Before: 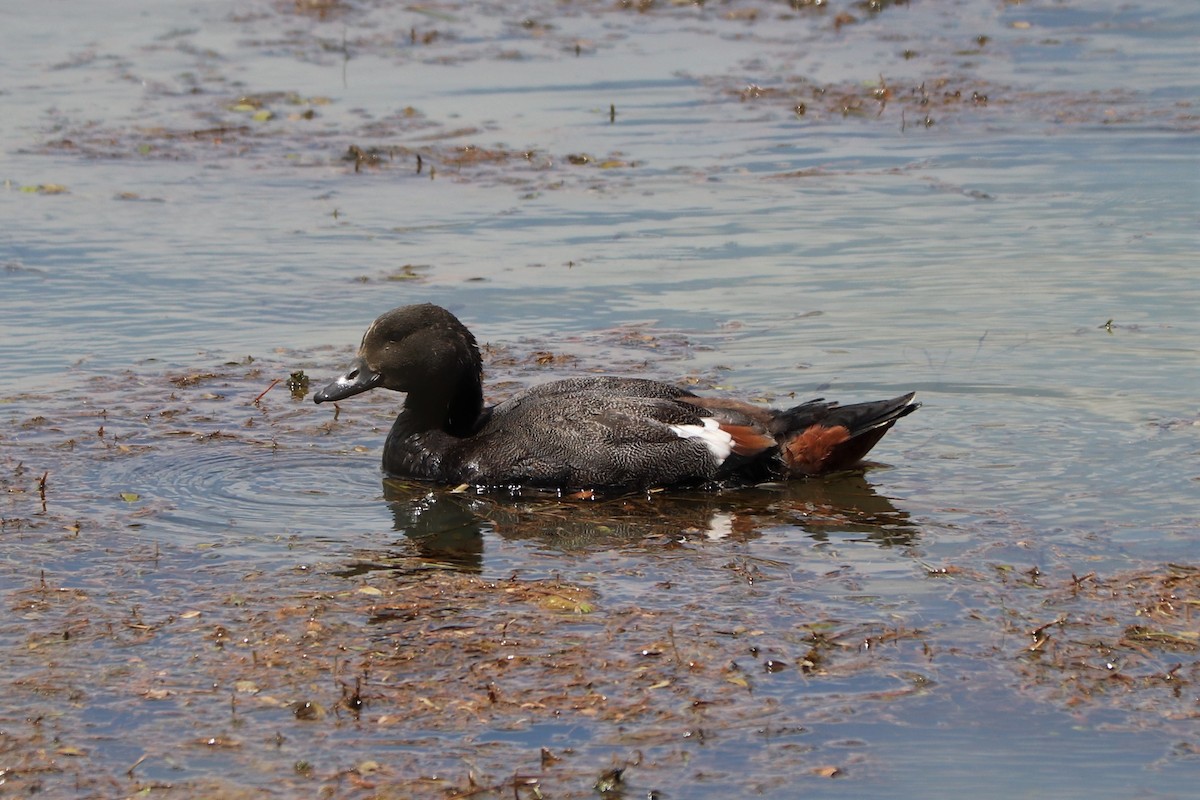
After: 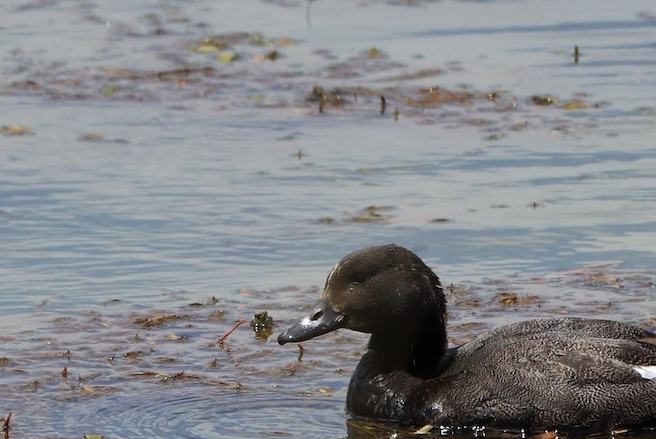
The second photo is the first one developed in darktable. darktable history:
crop and rotate: left 3.047%, top 7.509%, right 42.236%, bottom 37.598%
white balance: red 0.982, blue 1.018
